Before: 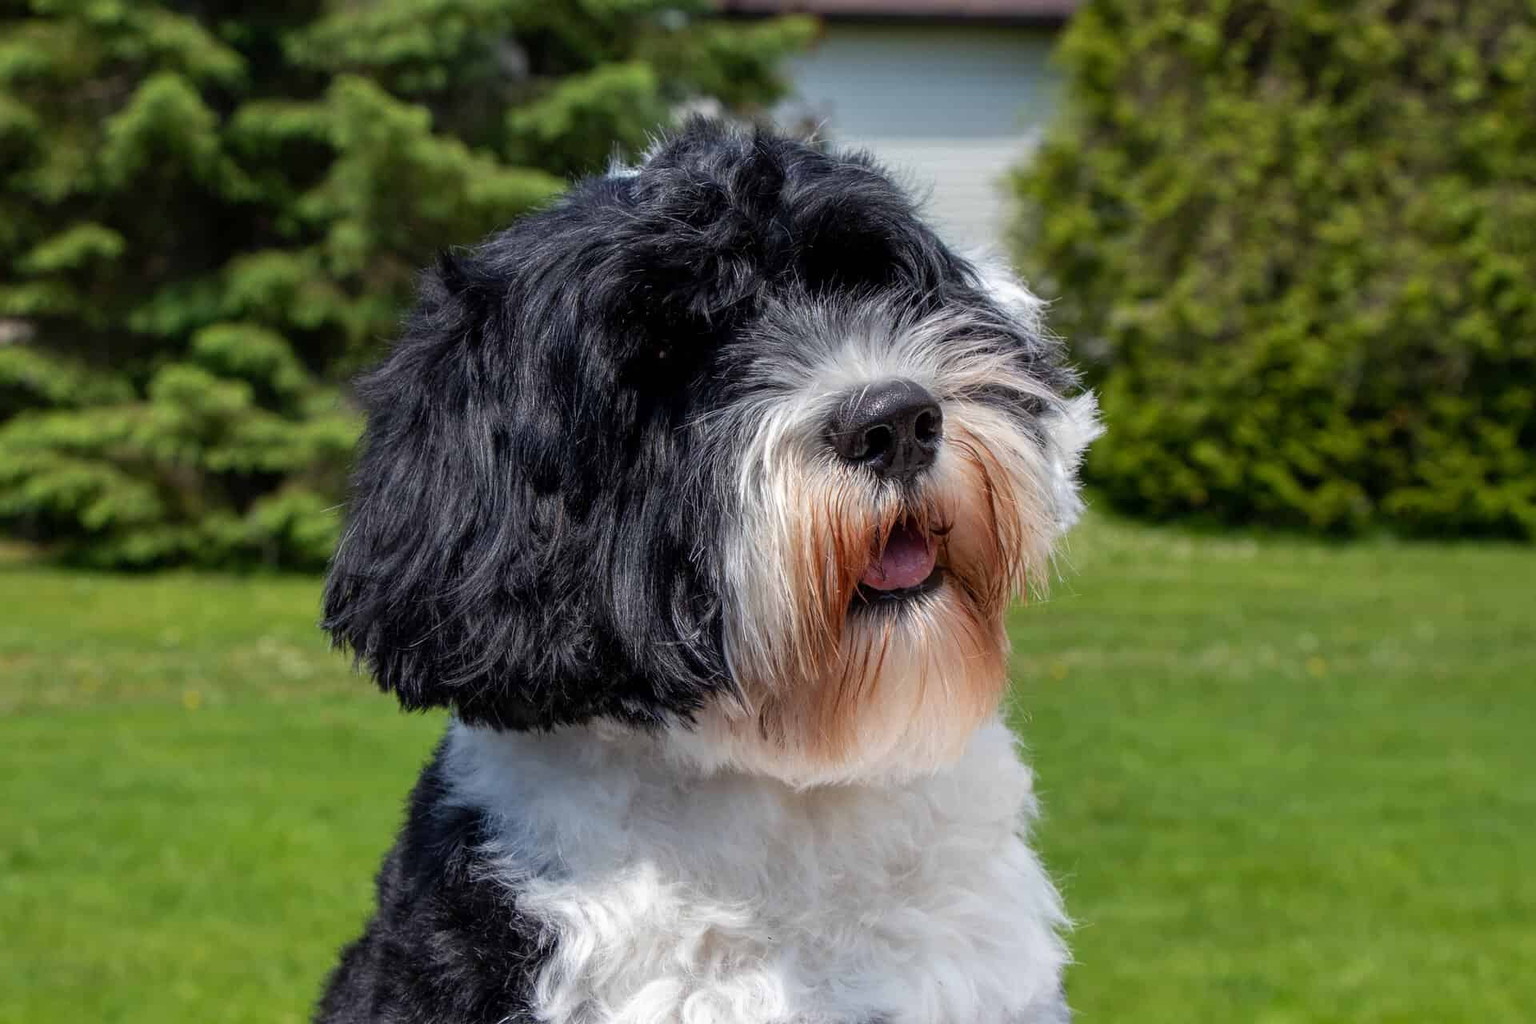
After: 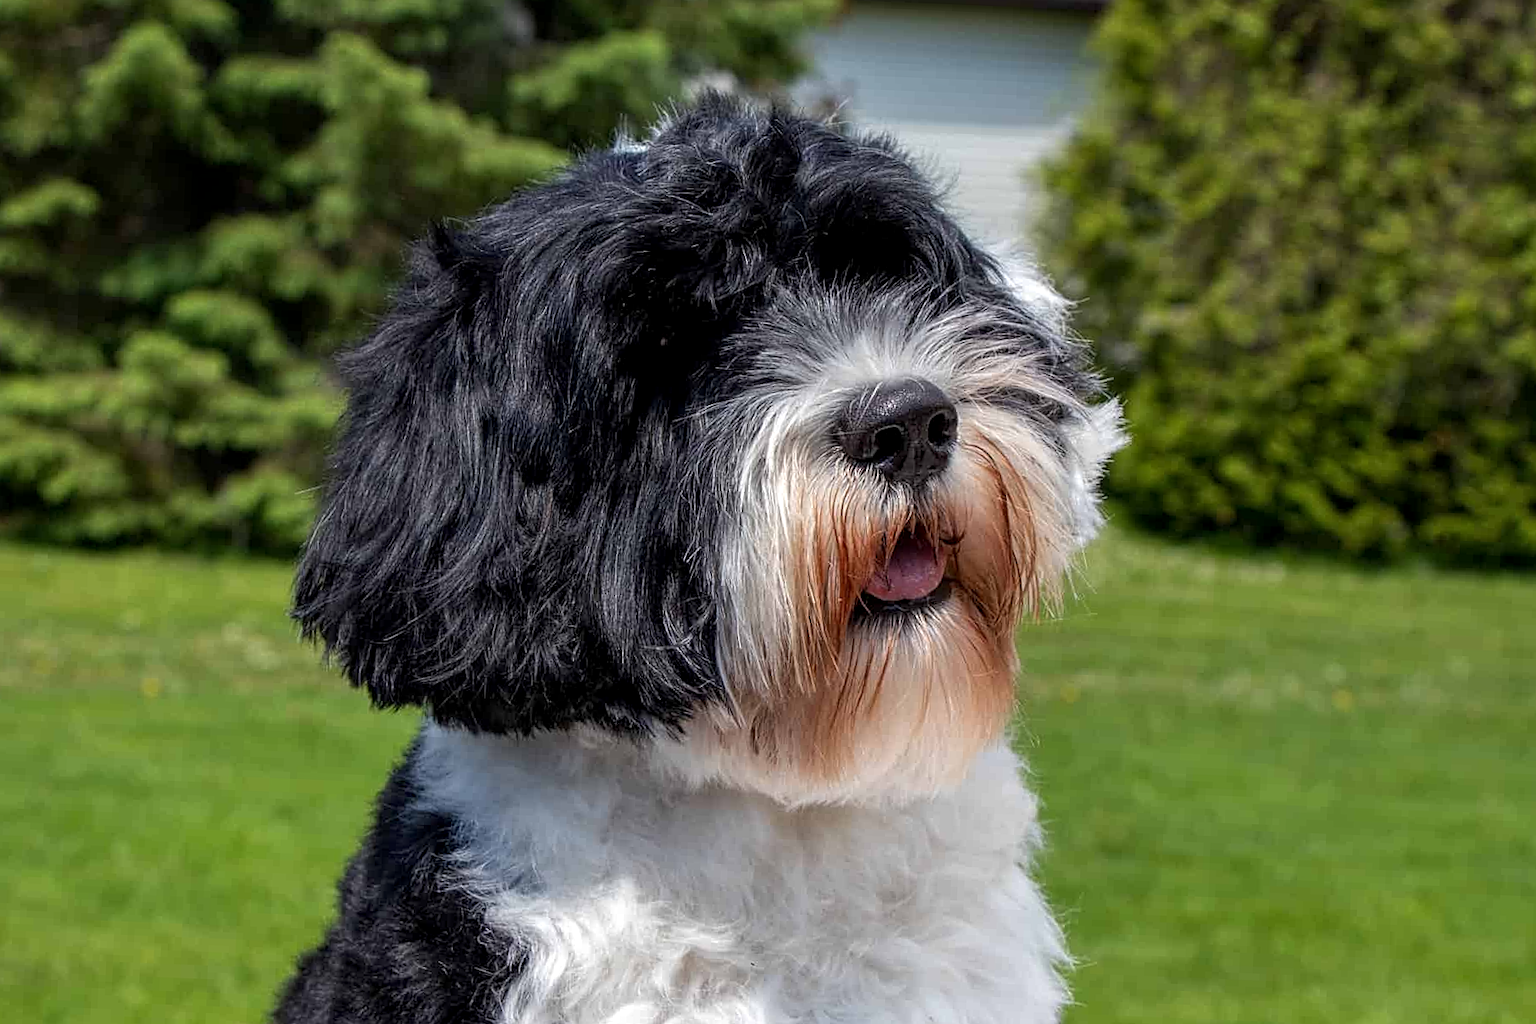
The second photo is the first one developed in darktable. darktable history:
exposure: exposure 0.014 EV, compensate exposure bias true, compensate highlight preservation false
crop and rotate: angle -2.3°
sharpen: amount 0.491
local contrast: highlights 101%, shadows 101%, detail 119%, midtone range 0.2
